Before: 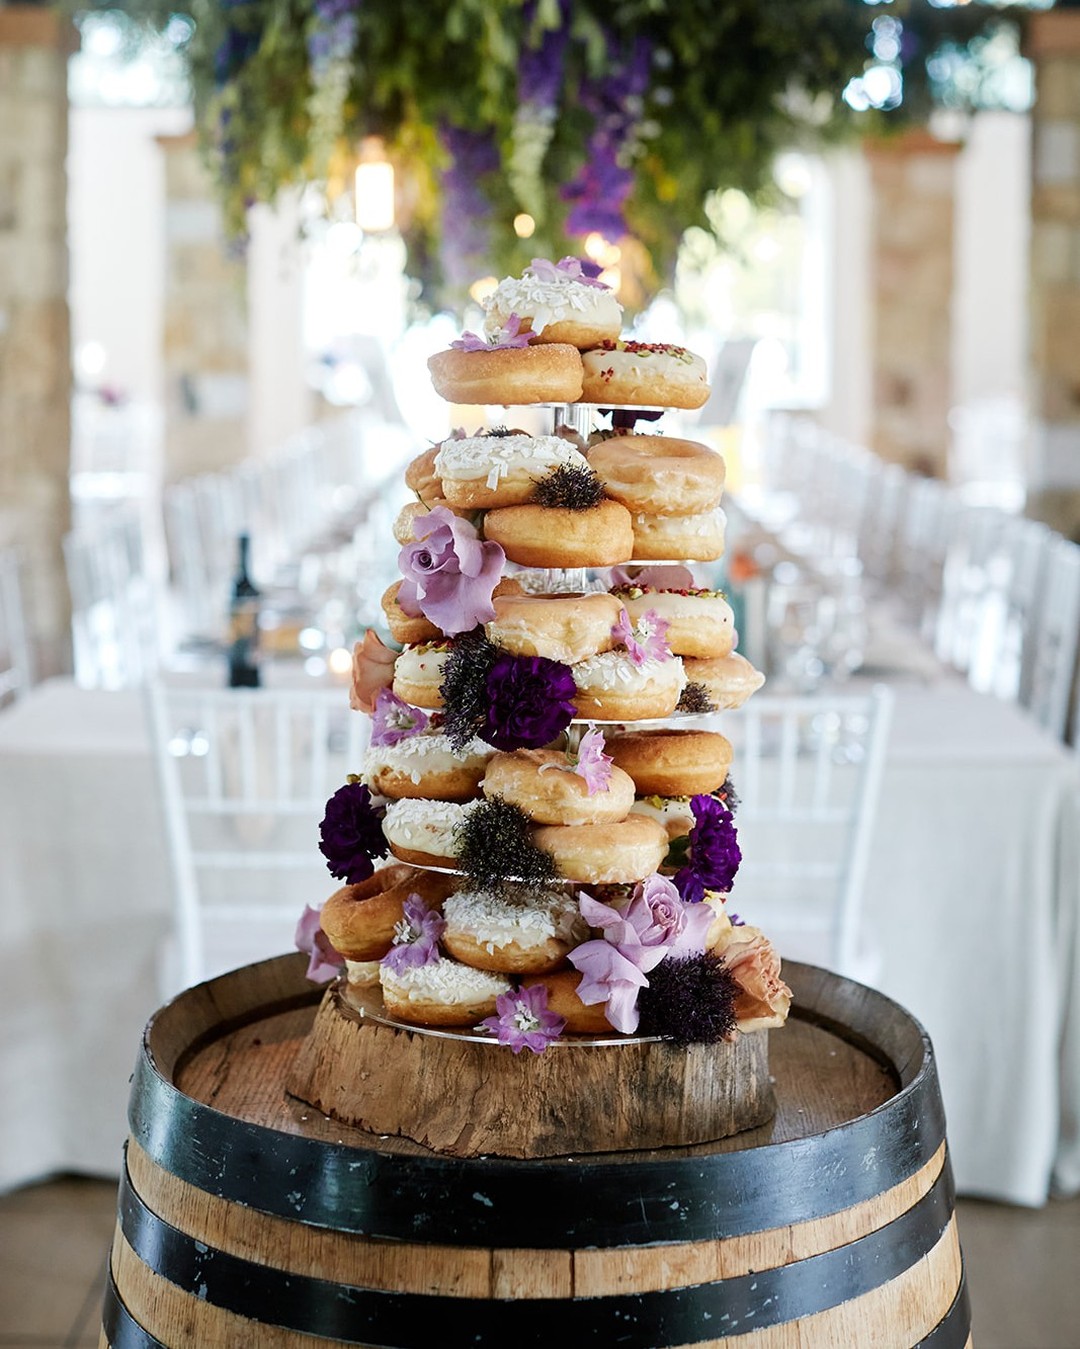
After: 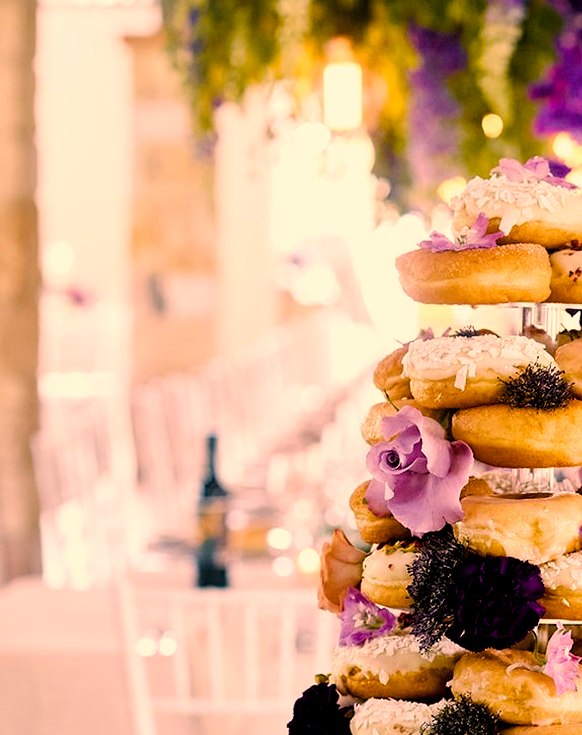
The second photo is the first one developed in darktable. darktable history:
crop and rotate: left 3.03%, top 7.434%, right 43.032%, bottom 38.061%
color balance rgb: highlights gain › luminance 14.494%, global offset › luminance -0.488%, linear chroma grading › global chroma 14.916%, perceptual saturation grading › global saturation 20%, perceptual saturation grading › highlights -25.763%, perceptual saturation grading › shadows 49.755%, global vibrance 50.74%
color correction: highlights a* 39.88, highlights b* 39.81, saturation 0.689
